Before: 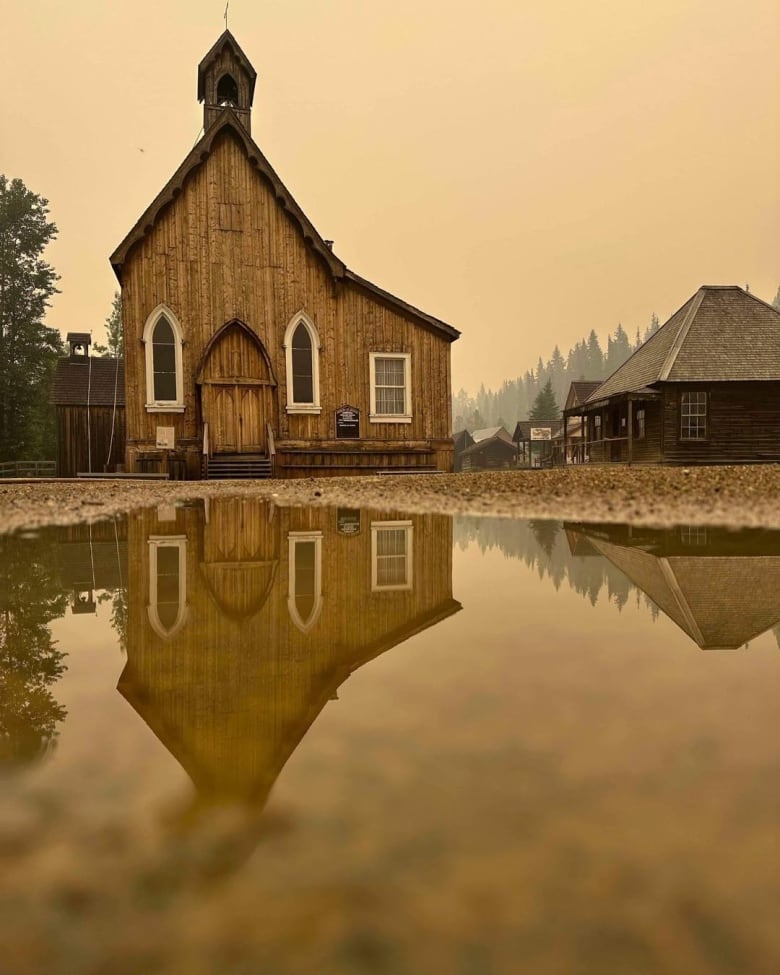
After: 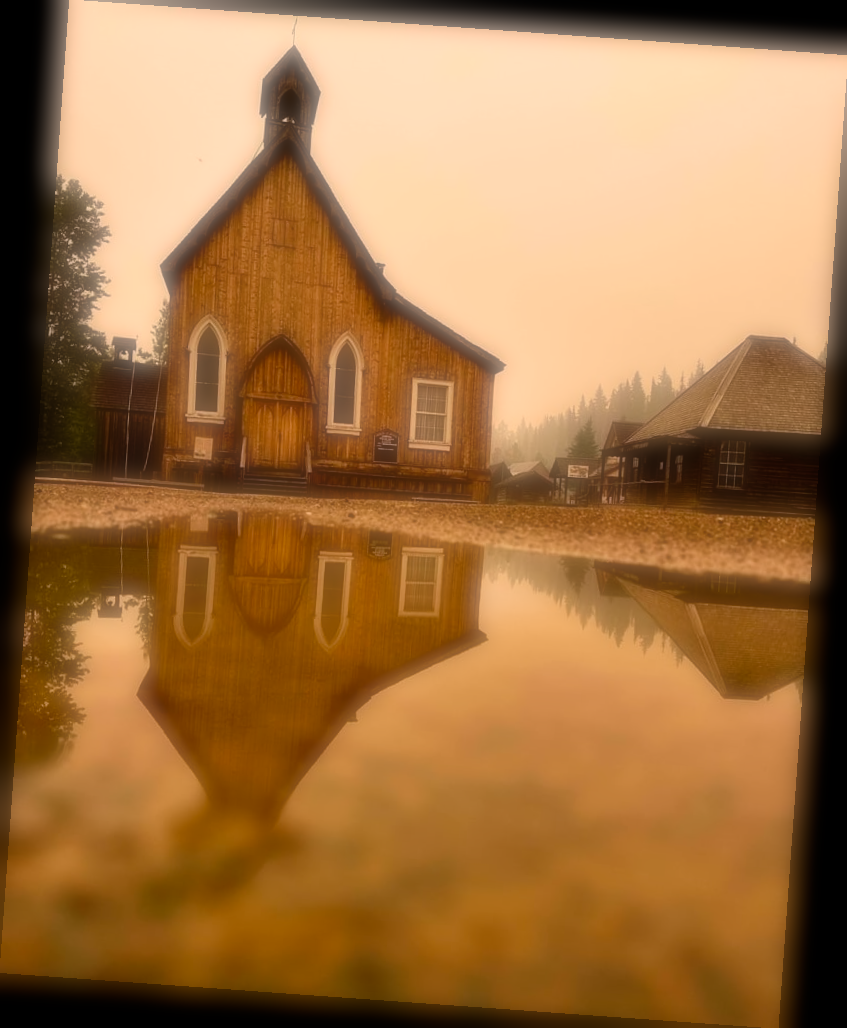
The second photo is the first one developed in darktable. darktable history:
white balance: red 1.127, blue 0.943
rotate and perspective: rotation 4.1°, automatic cropping off
tone curve: curves: ch0 [(0, 0) (0.003, 0.003) (0.011, 0.003) (0.025, 0.007) (0.044, 0.014) (0.069, 0.02) (0.1, 0.03) (0.136, 0.054) (0.177, 0.099) (0.224, 0.156) (0.277, 0.227) (0.335, 0.302) (0.399, 0.375) (0.468, 0.456) (0.543, 0.54) (0.623, 0.625) (0.709, 0.717) (0.801, 0.807) (0.898, 0.895) (1, 1)], preserve colors none
soften: on, module defaults
